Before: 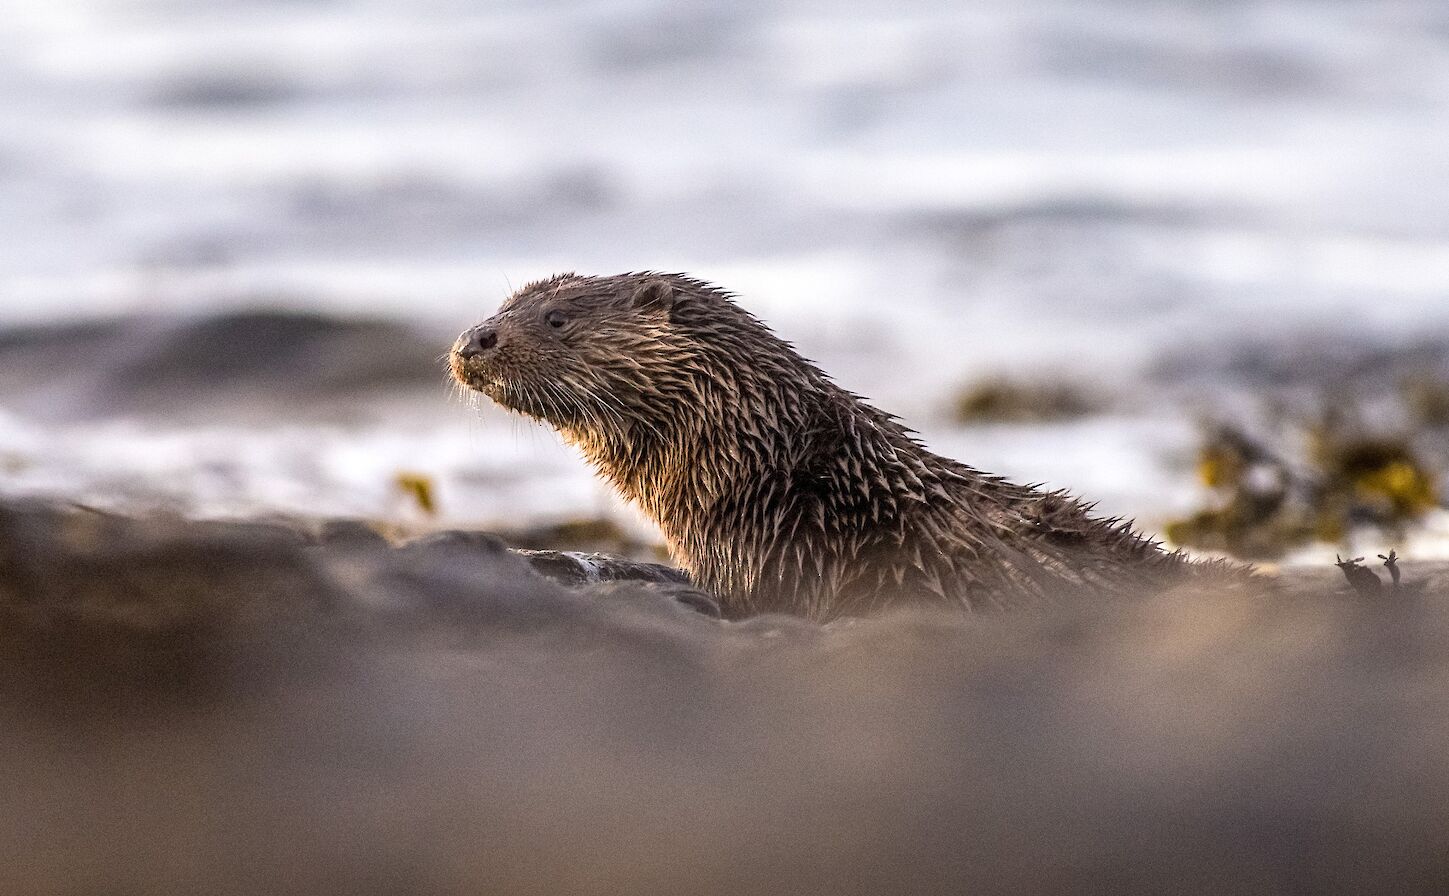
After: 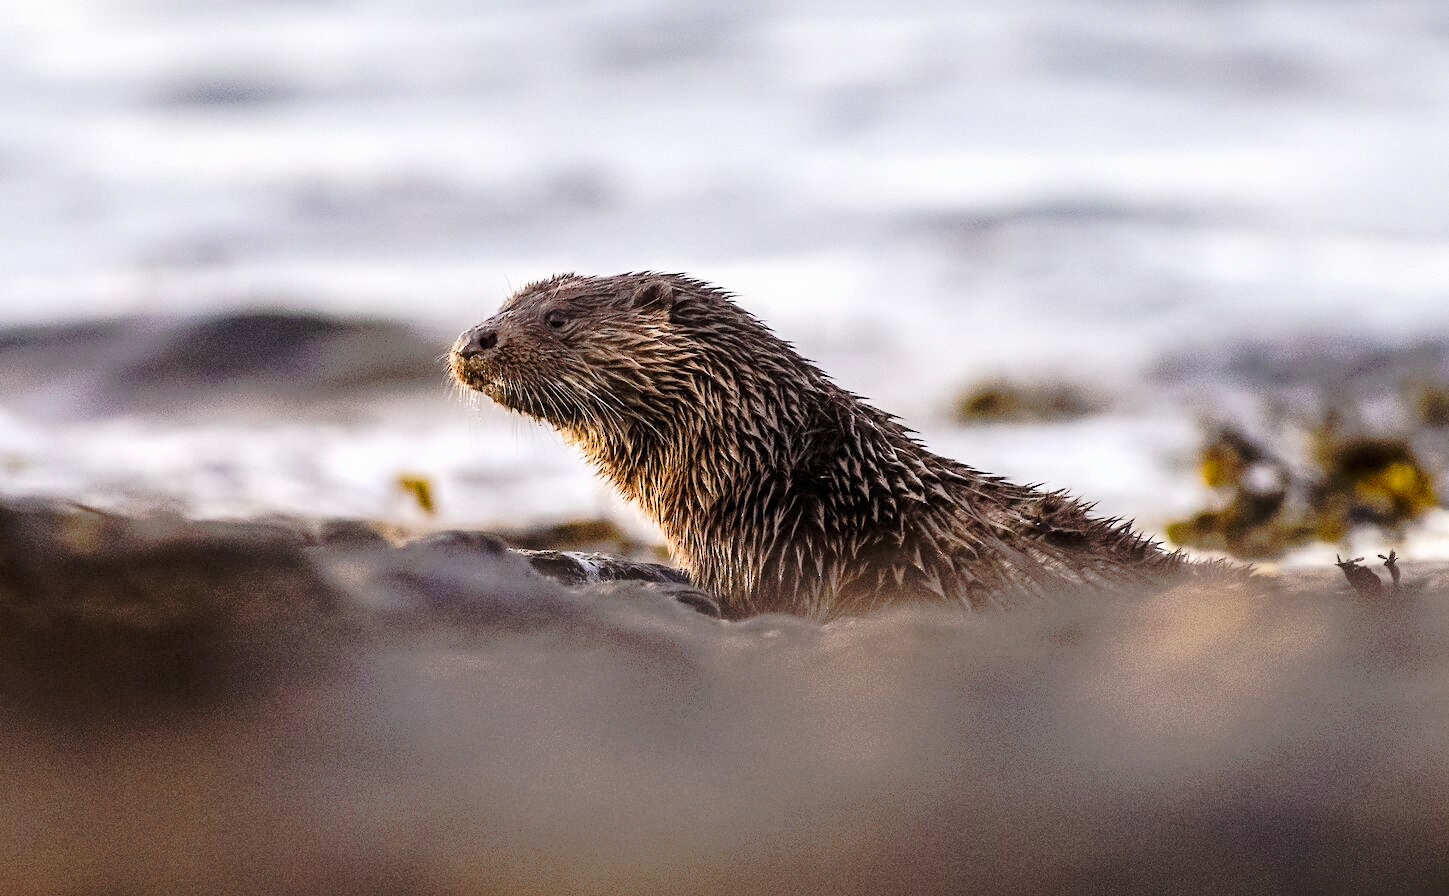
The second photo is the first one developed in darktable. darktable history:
tone curve: curves: ch0 [(0, 0) (0.081, 0.044) (0.185, 0.13) (0.283, 0.238) (0.416, 0.449) (0.495, 0.524) (0.686, 0.743) (0.826, 0.865) (0.978, 0.988)]; ch1 [(0, 0) (0.147, 0.166) (0.321, 0.362) (0.371, 0.402) (0.423, 0.442) (0.479, 0.472) (0.505, 0.497) (0.521, 0.506) (0.551, 0.537) (0.586, 0.574) (0.625, 0.618) (0.68, 0.681) (1, 1)]; ch2 [(0, 0) (0.346, 0.362) (0.404, 0.427) (0.502, 0.495) (0.531, 0.513) (0.547, 0.533) (0.582, 0.596) (0.629, 0.631) (0.717, 0.678) (1, 1)], preserve colors none
